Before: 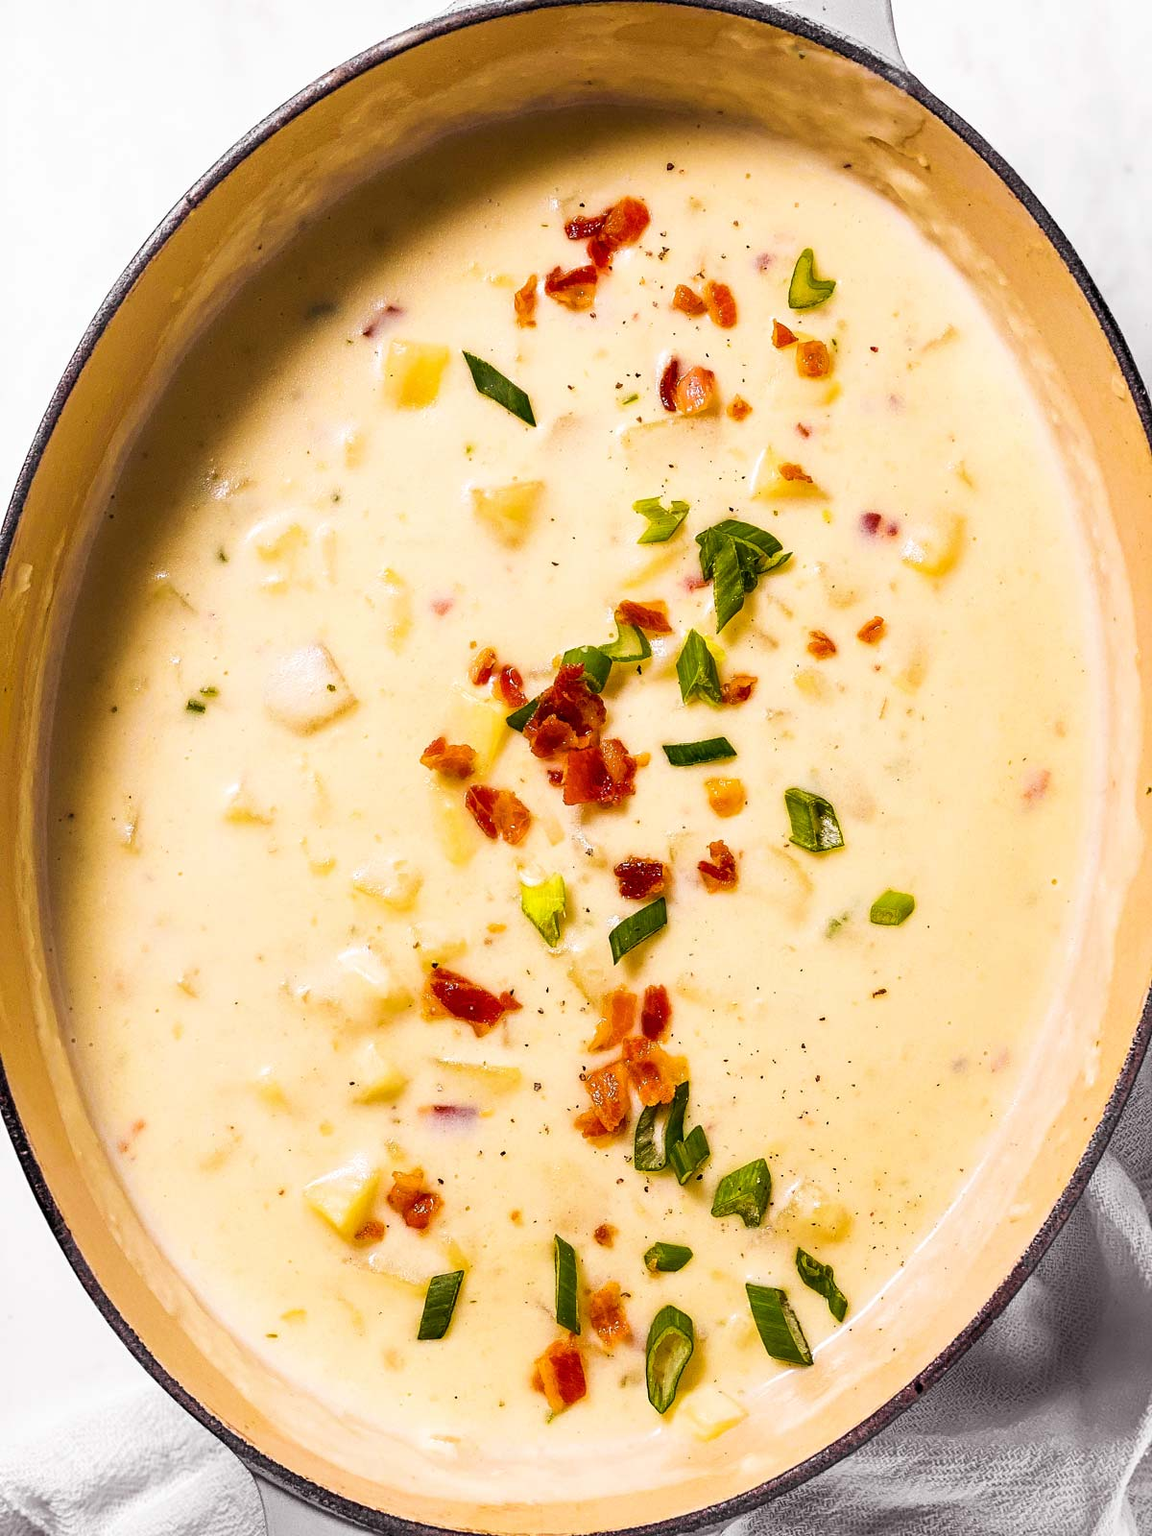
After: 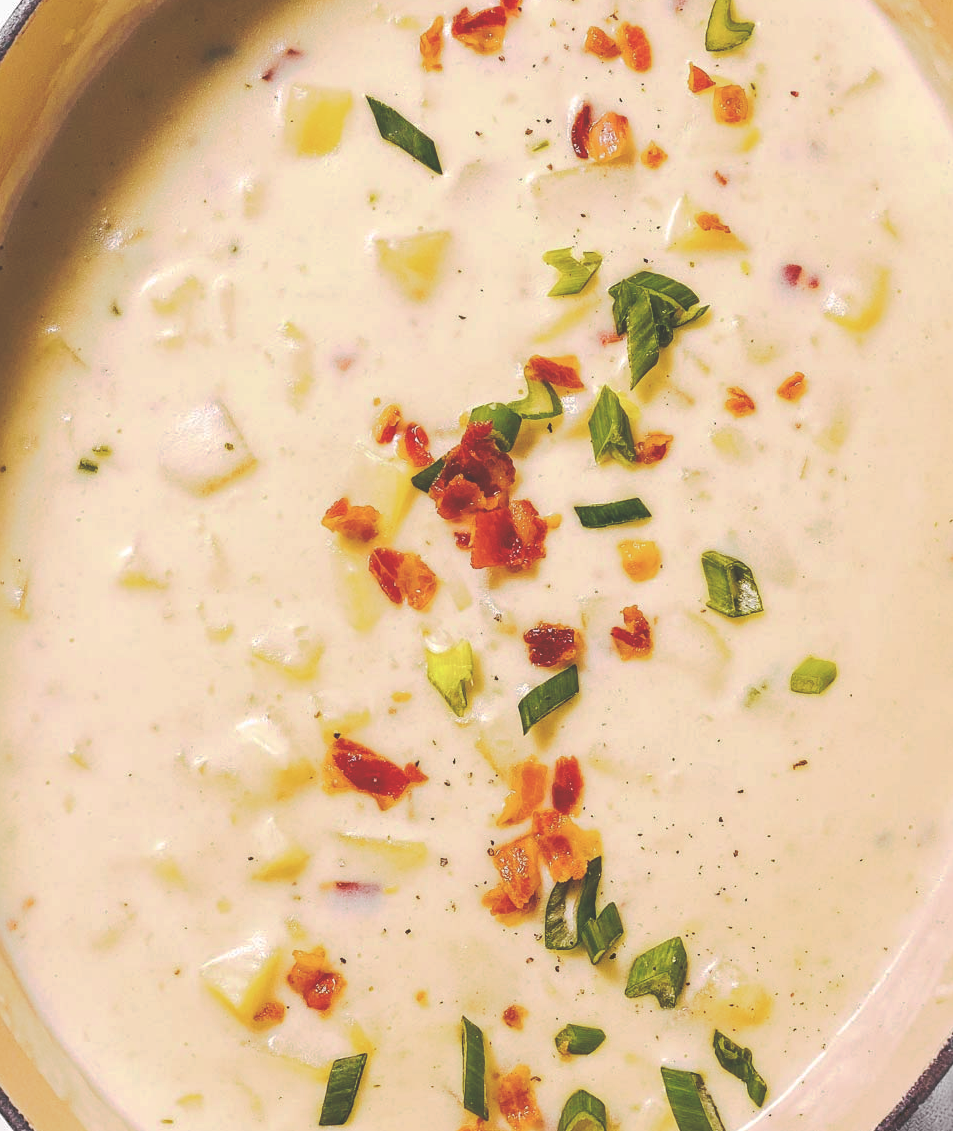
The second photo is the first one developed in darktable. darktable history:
tone curve: curves: ch0 [(0, 0) (0.003, 0.217) (0.011, 0.217) (0.025, 0.229) (0.044, 0.243) (0.069, 0.253) (0.1, 0.265) (0.136, 0.281) (0.177, 0.305) (0.224, 0.331) (0.277, 0.369) (0.335, 0.415) (0.399, 0.472) (0.468, 0.543) (0.543, 0.609) (0.623, 0.676) (0.709, 0.734) (0.801, 0.798) (0.898, 0.849) (1, 1)], preserve colors none
crop: left 9.712%, top 16.928%, right 10.845%, bottom 12.332%
